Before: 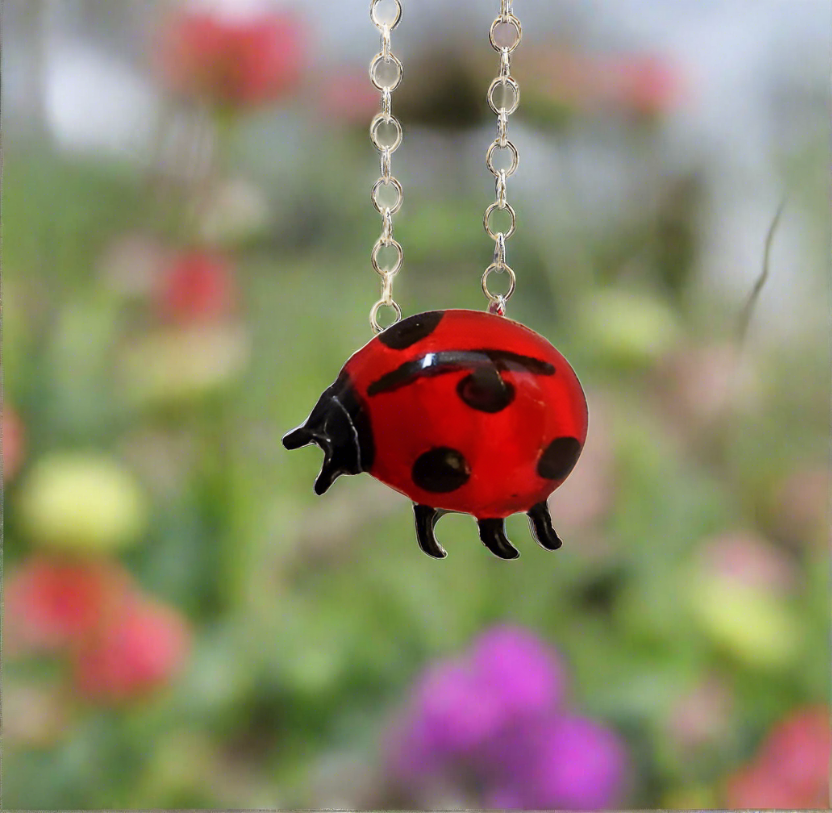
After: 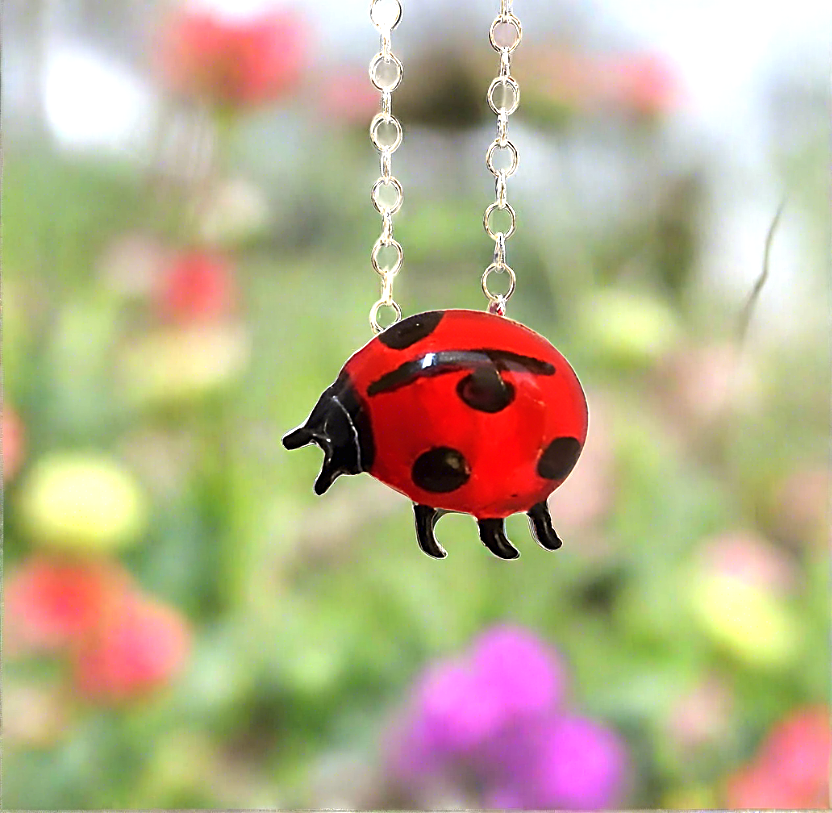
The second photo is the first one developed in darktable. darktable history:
sharpen: on, module defaults
exposure: black level correction 0, exposure 0.9 EV, compensate highlight preservation false
